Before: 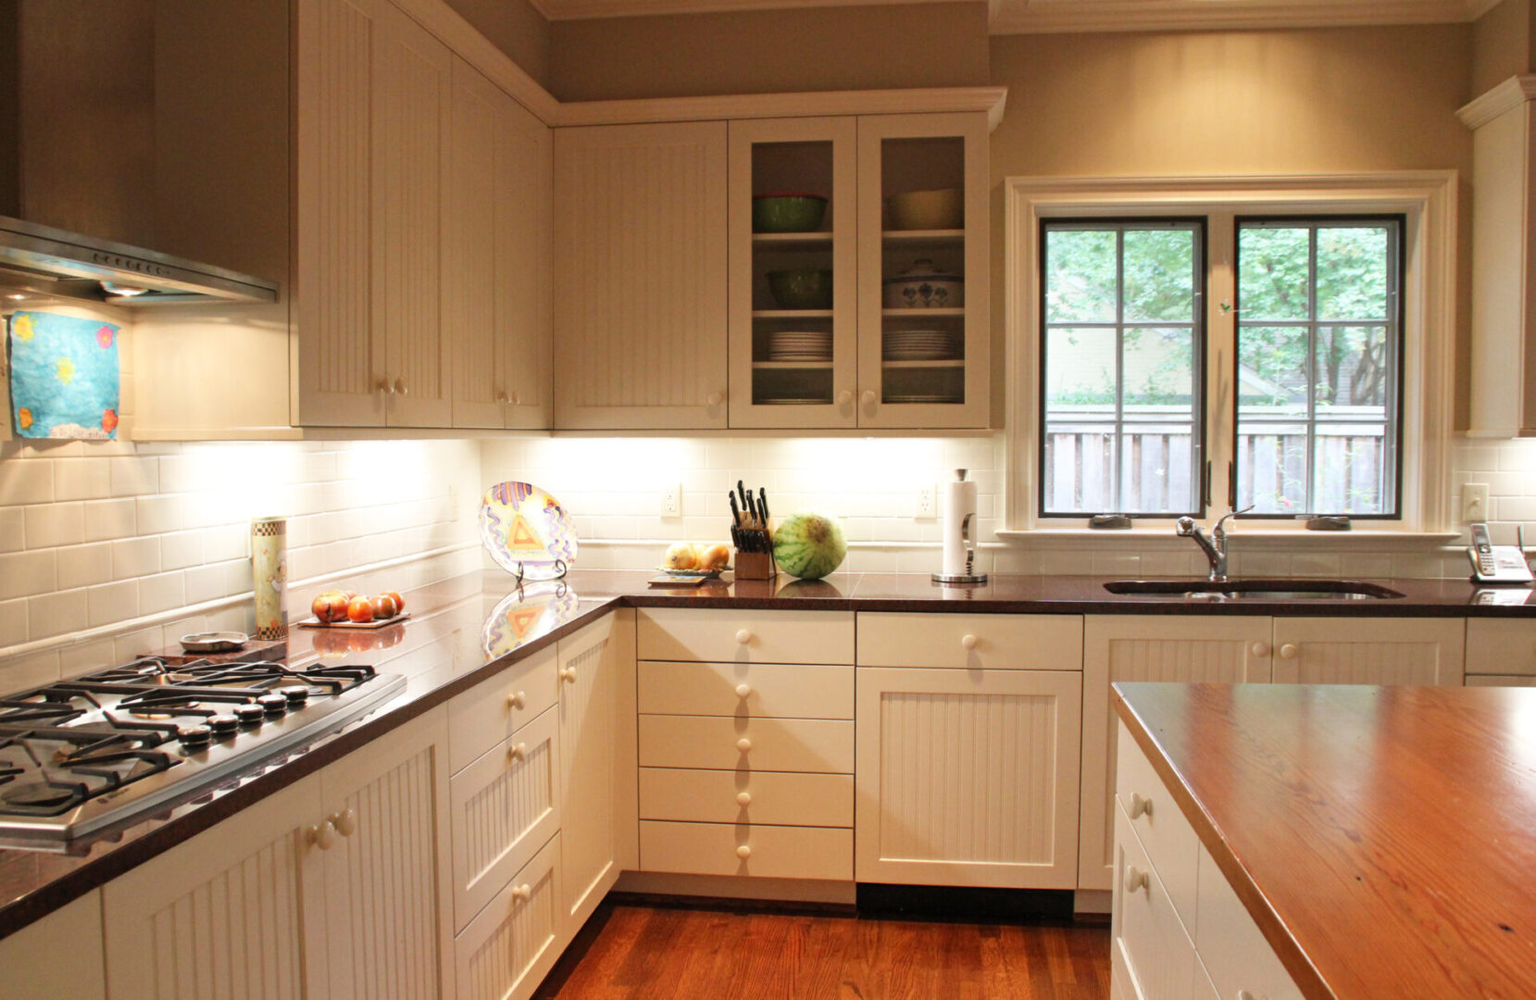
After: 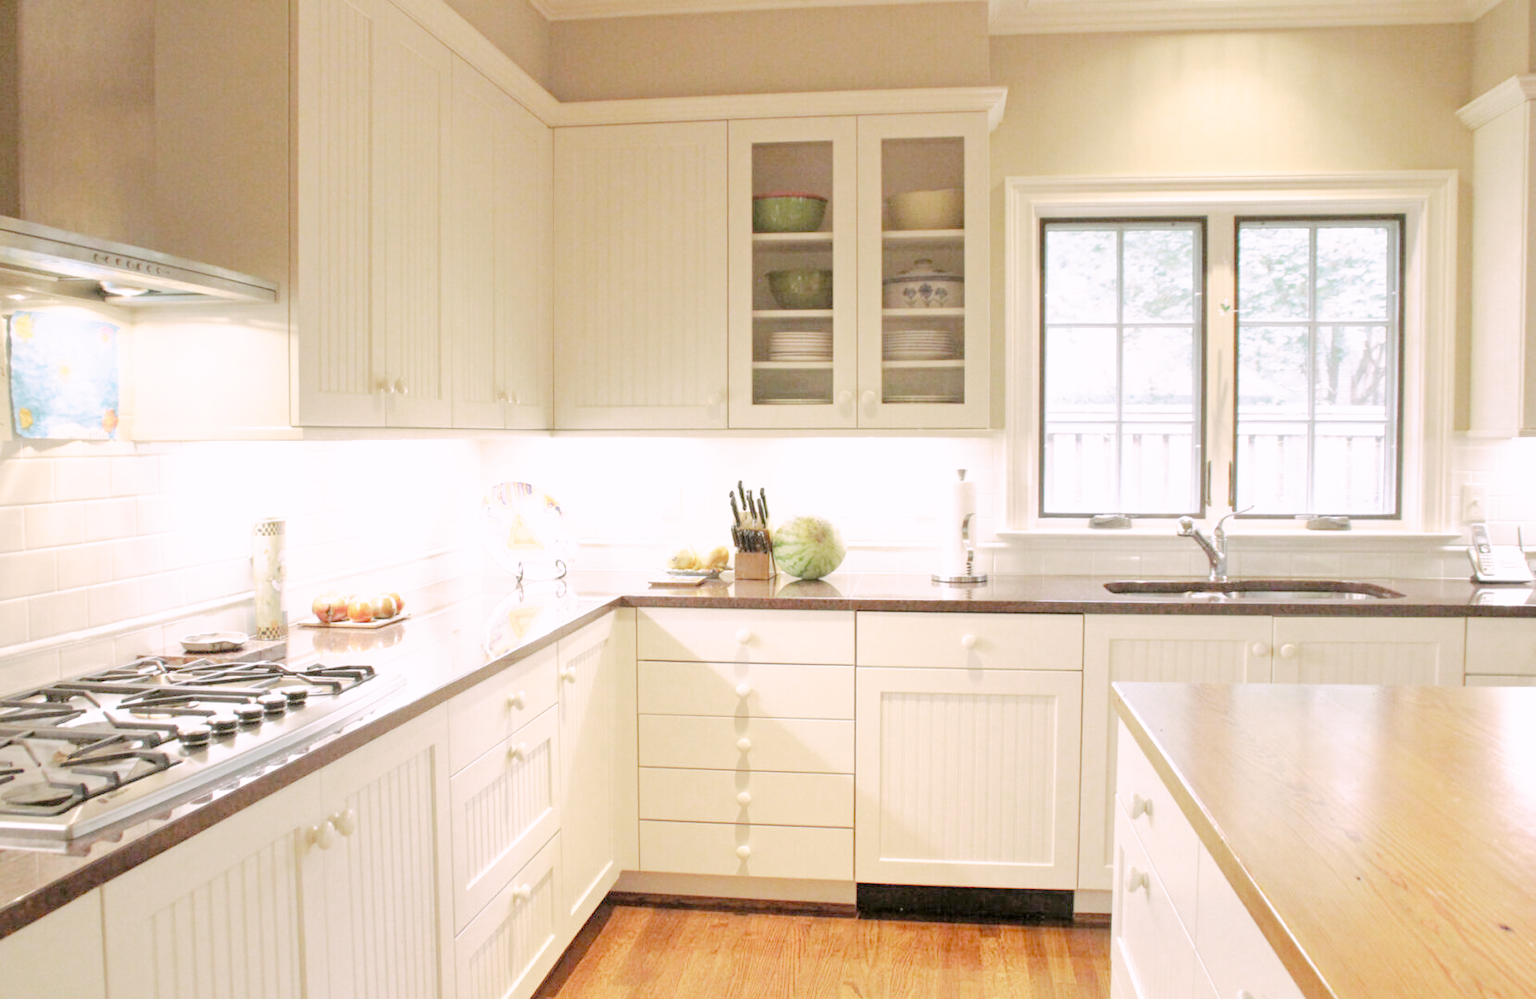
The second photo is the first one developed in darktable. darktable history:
tone curve: curves: ch0 [(0, 0) (0.003, 0) (0.011, 0.001) (0.025, 0.001) (0.044, 0.003) (0.069, 0.009) (0.1, 0.018) (0.136, 0.032) (0.177, 0.074) (0.224, 0.13) (0.277, 0.218) (0.335, 0.321) (0.399, 0.425) (0.468, 0.523) (0.543, 0.617) (0.623, 0.708) (0.709, 0.789) (0.801, 0.873) (0.898, 0.967) (1, 1)], preserve colors none
color look up table: target L [87.39, 80, 82.72, 75.89, 46.02, 64.04, 69.61, 62.44, 43.76, 56.91, 46.17, 48.37, 36.92, 22.93, 200, 91.63, 76.68, 82.02, 63.41, 60.9, 62.34, 56.16, 53.36, 46.67, 38.33, 39.26, 34.3, 28.75, 4.328, 84.37, 77.18, 74.55, 73.91, 62.2, 62.27, 55.33, 53.76, 49.53, 50.11, 44.61, 39.3, 22.54, 30.95, 22.18, 86.99, 85.43, 70.11, 71.9, 50.87], target a [0.802, -4.306, -6.637, -47.98, -34.51, -40.82, -19.77, -45.99, -31.48, -14.5, -18.85, -27.99, -24.33, -12.58, 0, 9.534, 5.534, 7.217, 35.86, 11.29, 53.8, 61.21, 15.14, 43.86, 5.077, 34.77, 21.38, 4.396, 4.749, 14.4, 25.35, 12.95, 33.71, -14.96, 64.65, 9.837, 14.11, 34.7, 56.21, 16.84, 34.45, 7.065, 30.08, 11.84, -6.923, -8.288, -45.14, -29.86, -5.465], target b [3.984, 51.38, 25.25, -2.352, 32.22, 41.35, 1.571, 25.88, 26.4, 31.12, 34.12, 1.861, 24.64, 3.662, 0, -2.552, 56.35, 33.98, 23.18, 4.666, -7.525, 5.691, 39.94, 32.69, 2.735, 14.59, 3.724, 23.68, 8.261, -18.65, -7.571, -29.02, -28.91, -47.02, -40.36, -15.79, -44.22, -46.14, -58.12, -70.35, -18.45, -19.75, -55.03, -24.11, -16.21, -18.27, -7.653, -32.72, -33.15], num patches 49
